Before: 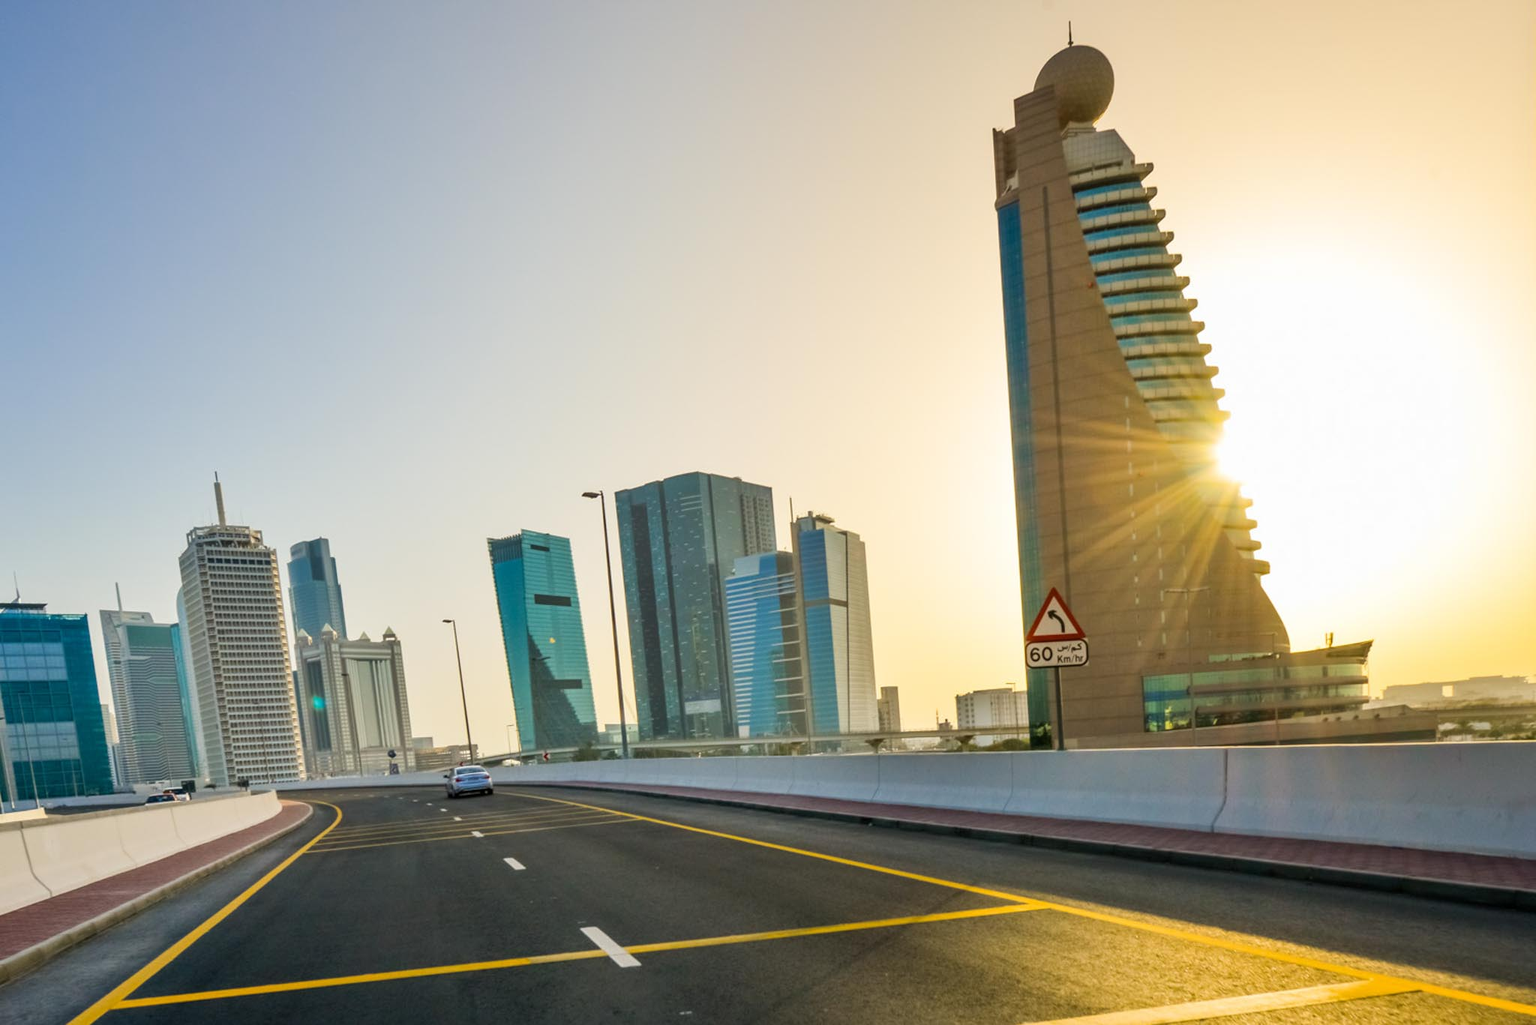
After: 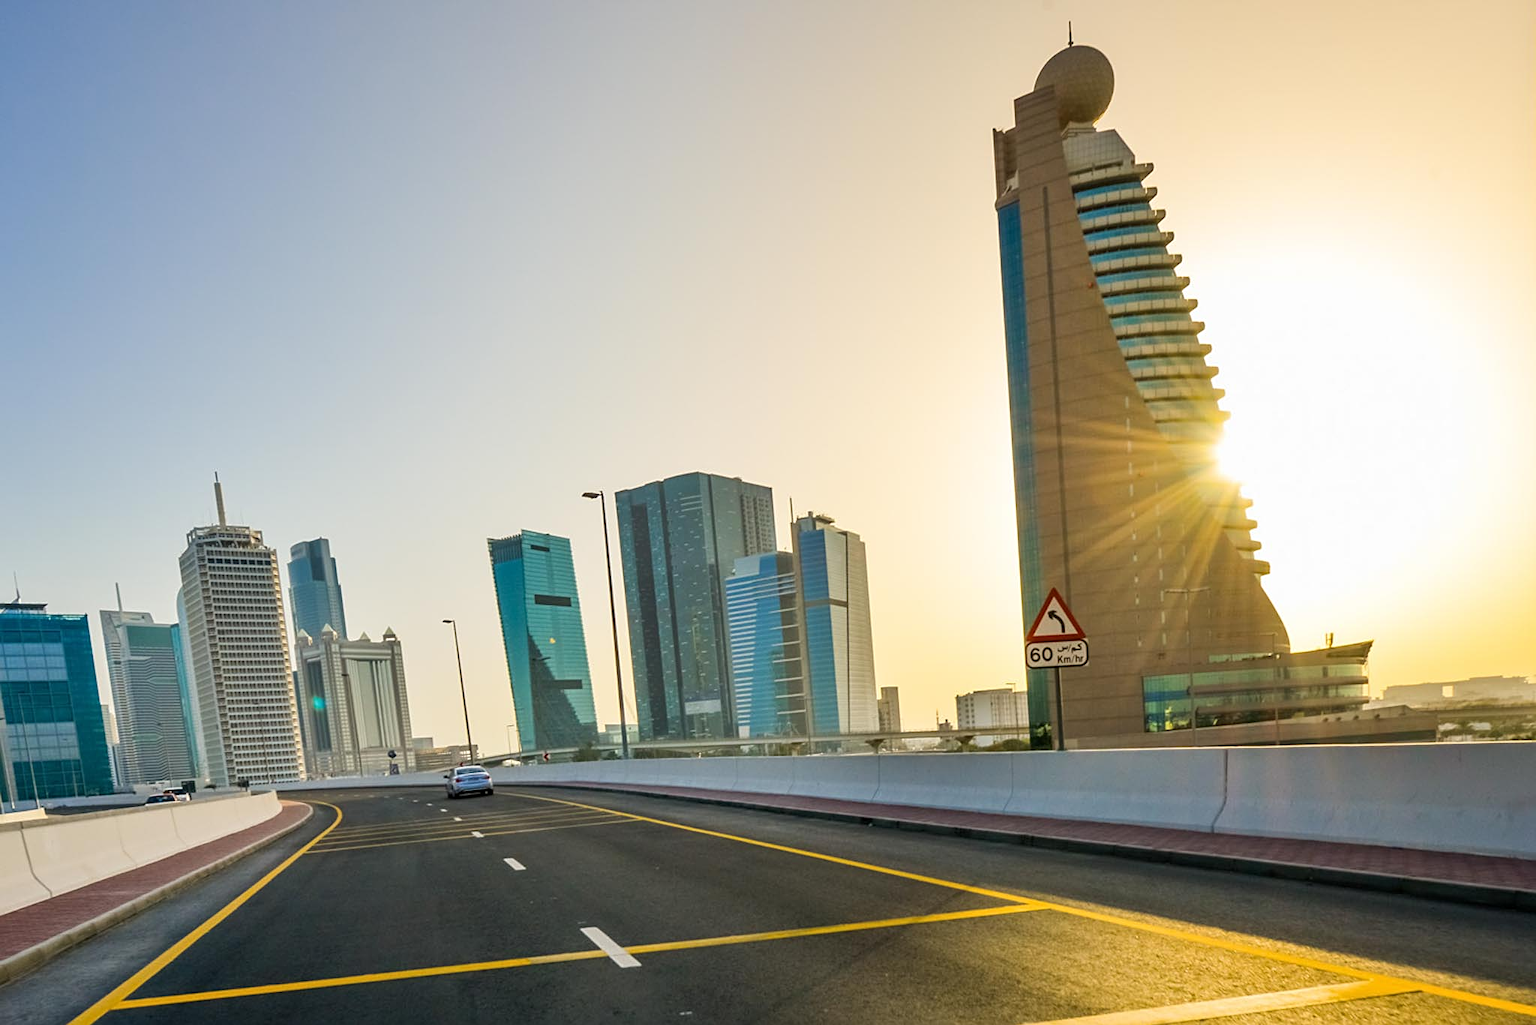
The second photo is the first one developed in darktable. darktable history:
sharpen: radius 2.128, amount 0.388, threshold 0.195
